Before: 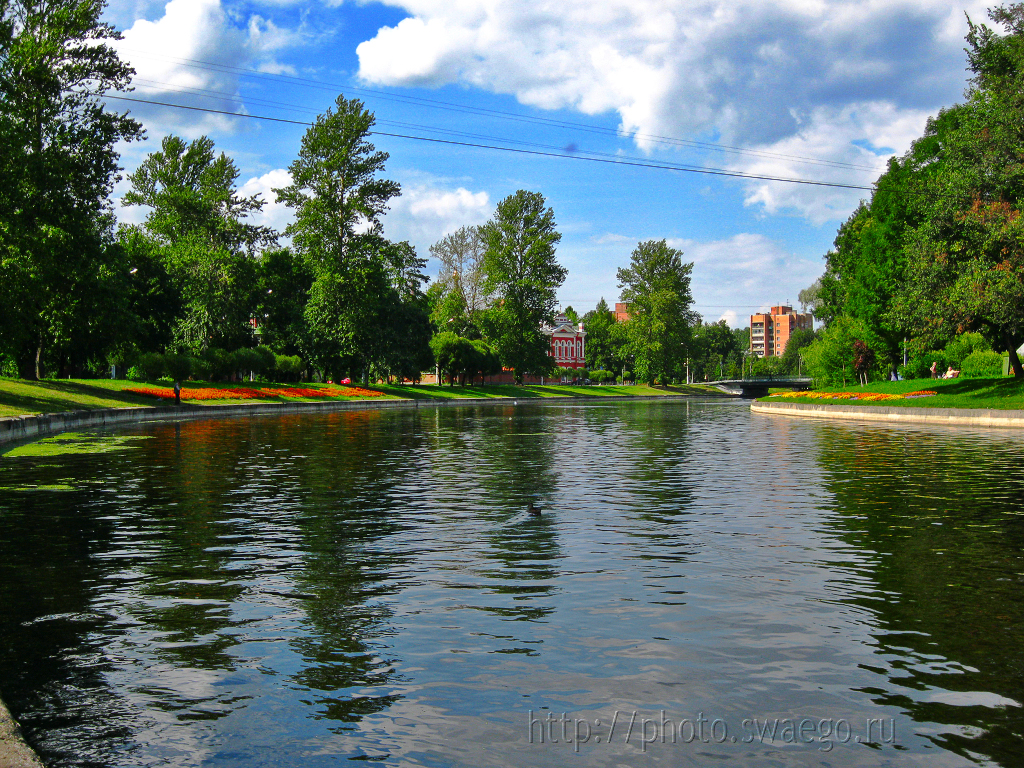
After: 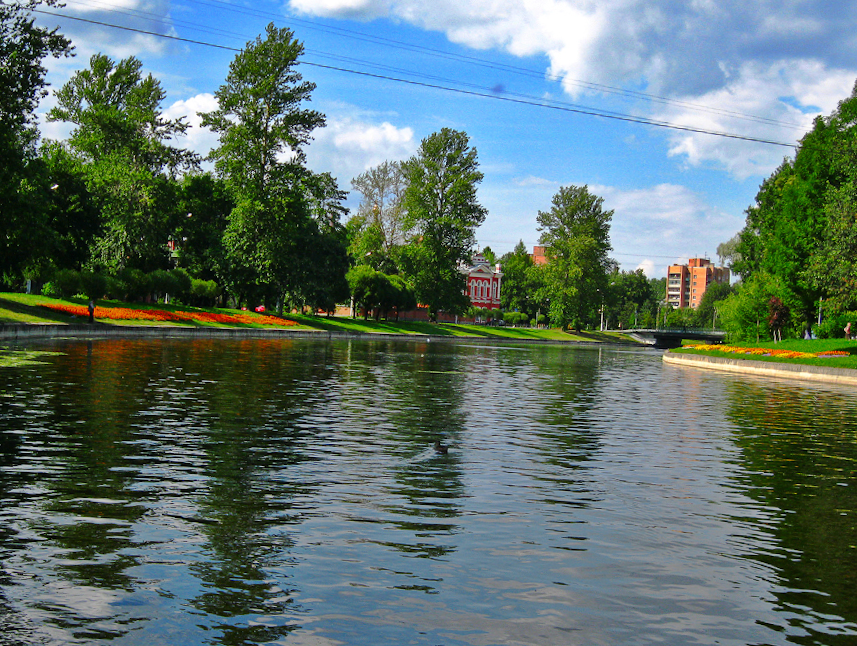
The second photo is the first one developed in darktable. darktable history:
crop and rotate: angle -3.22°, left 5.415%, top 5.177%, right 4.739%, bottom 4.411%
